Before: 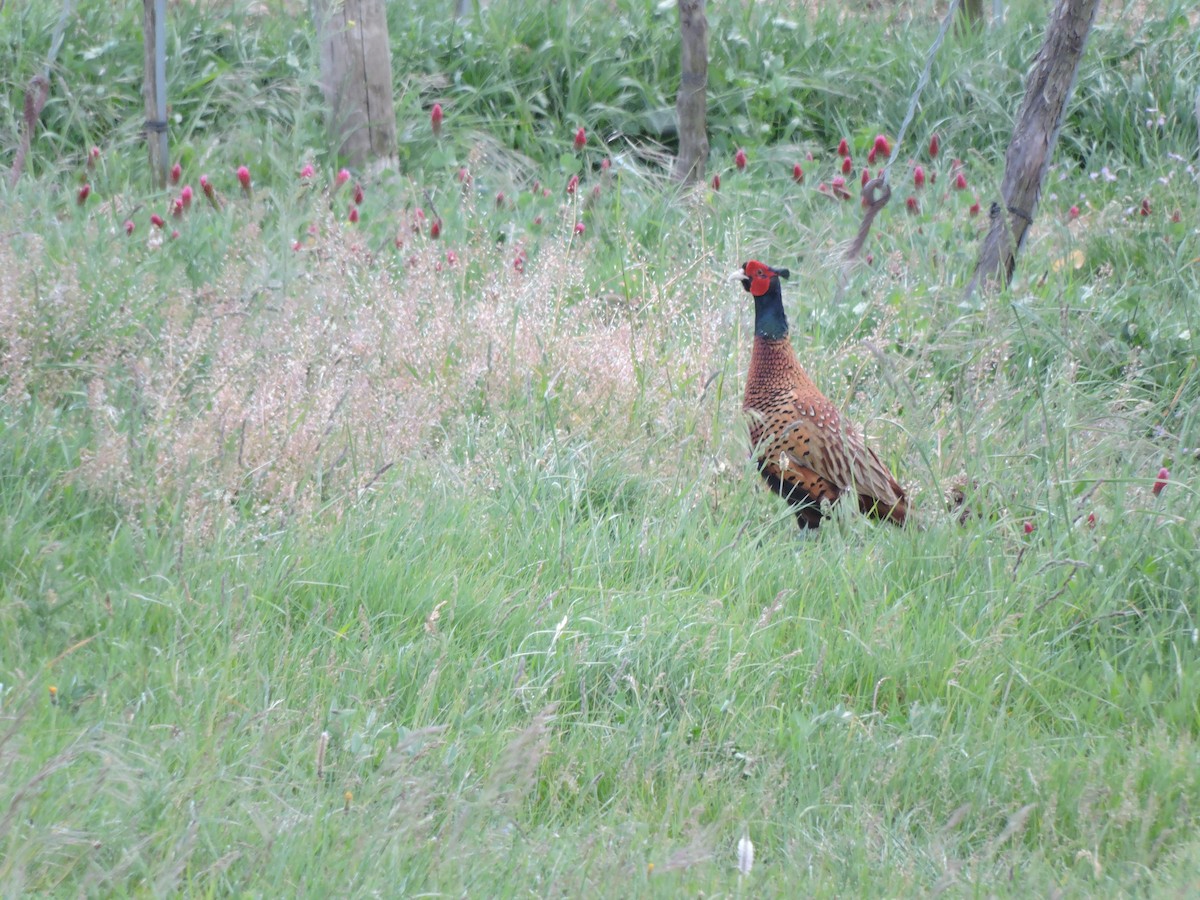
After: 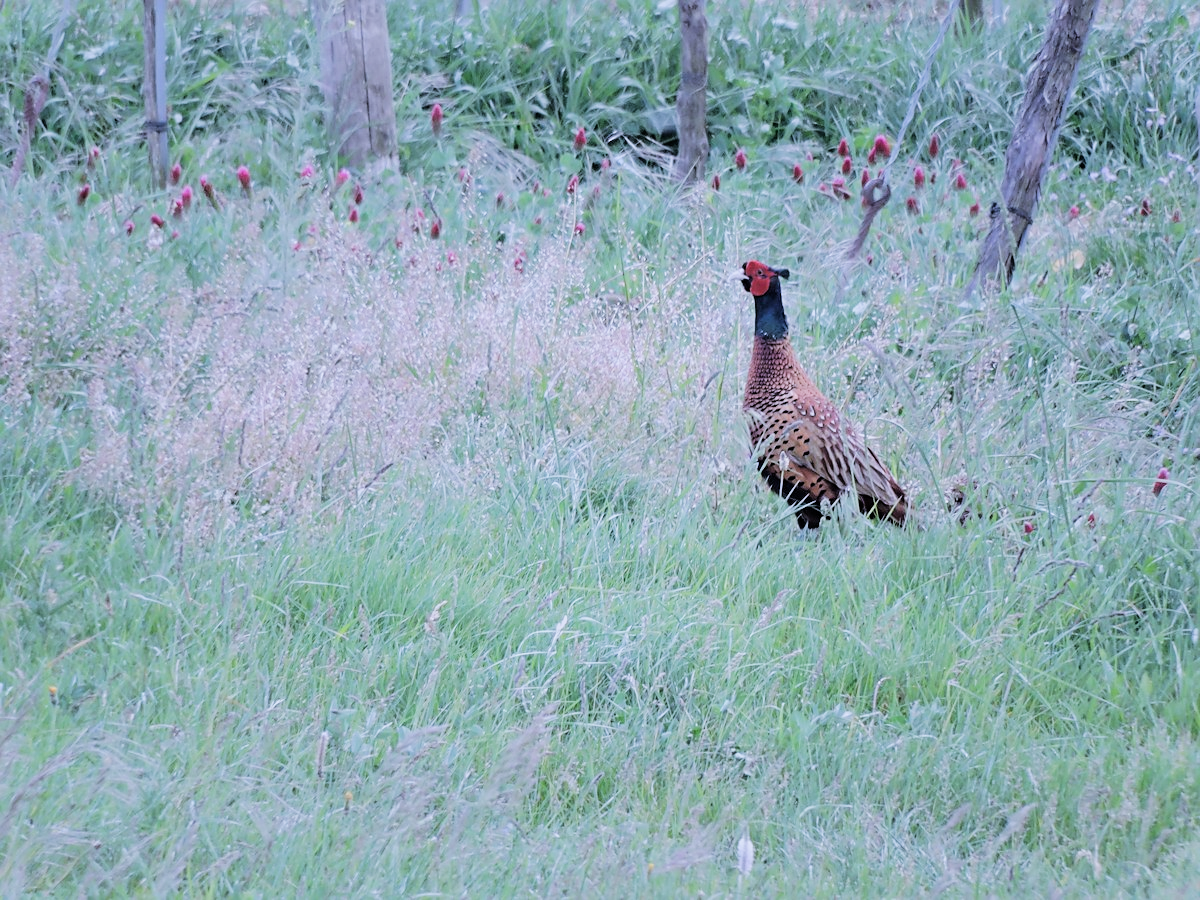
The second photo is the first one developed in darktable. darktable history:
sharpen: on, module defaults
filmic rgb: black relative exposure -5.1 EV, white relative exposure 3.99 EV, hardness 2.88, contrast 1.299, highlights saturation mix -29.82%
color calibration: illuminant as shot in camera, x 0.379, y 0.396, temperature 4148.23 K
